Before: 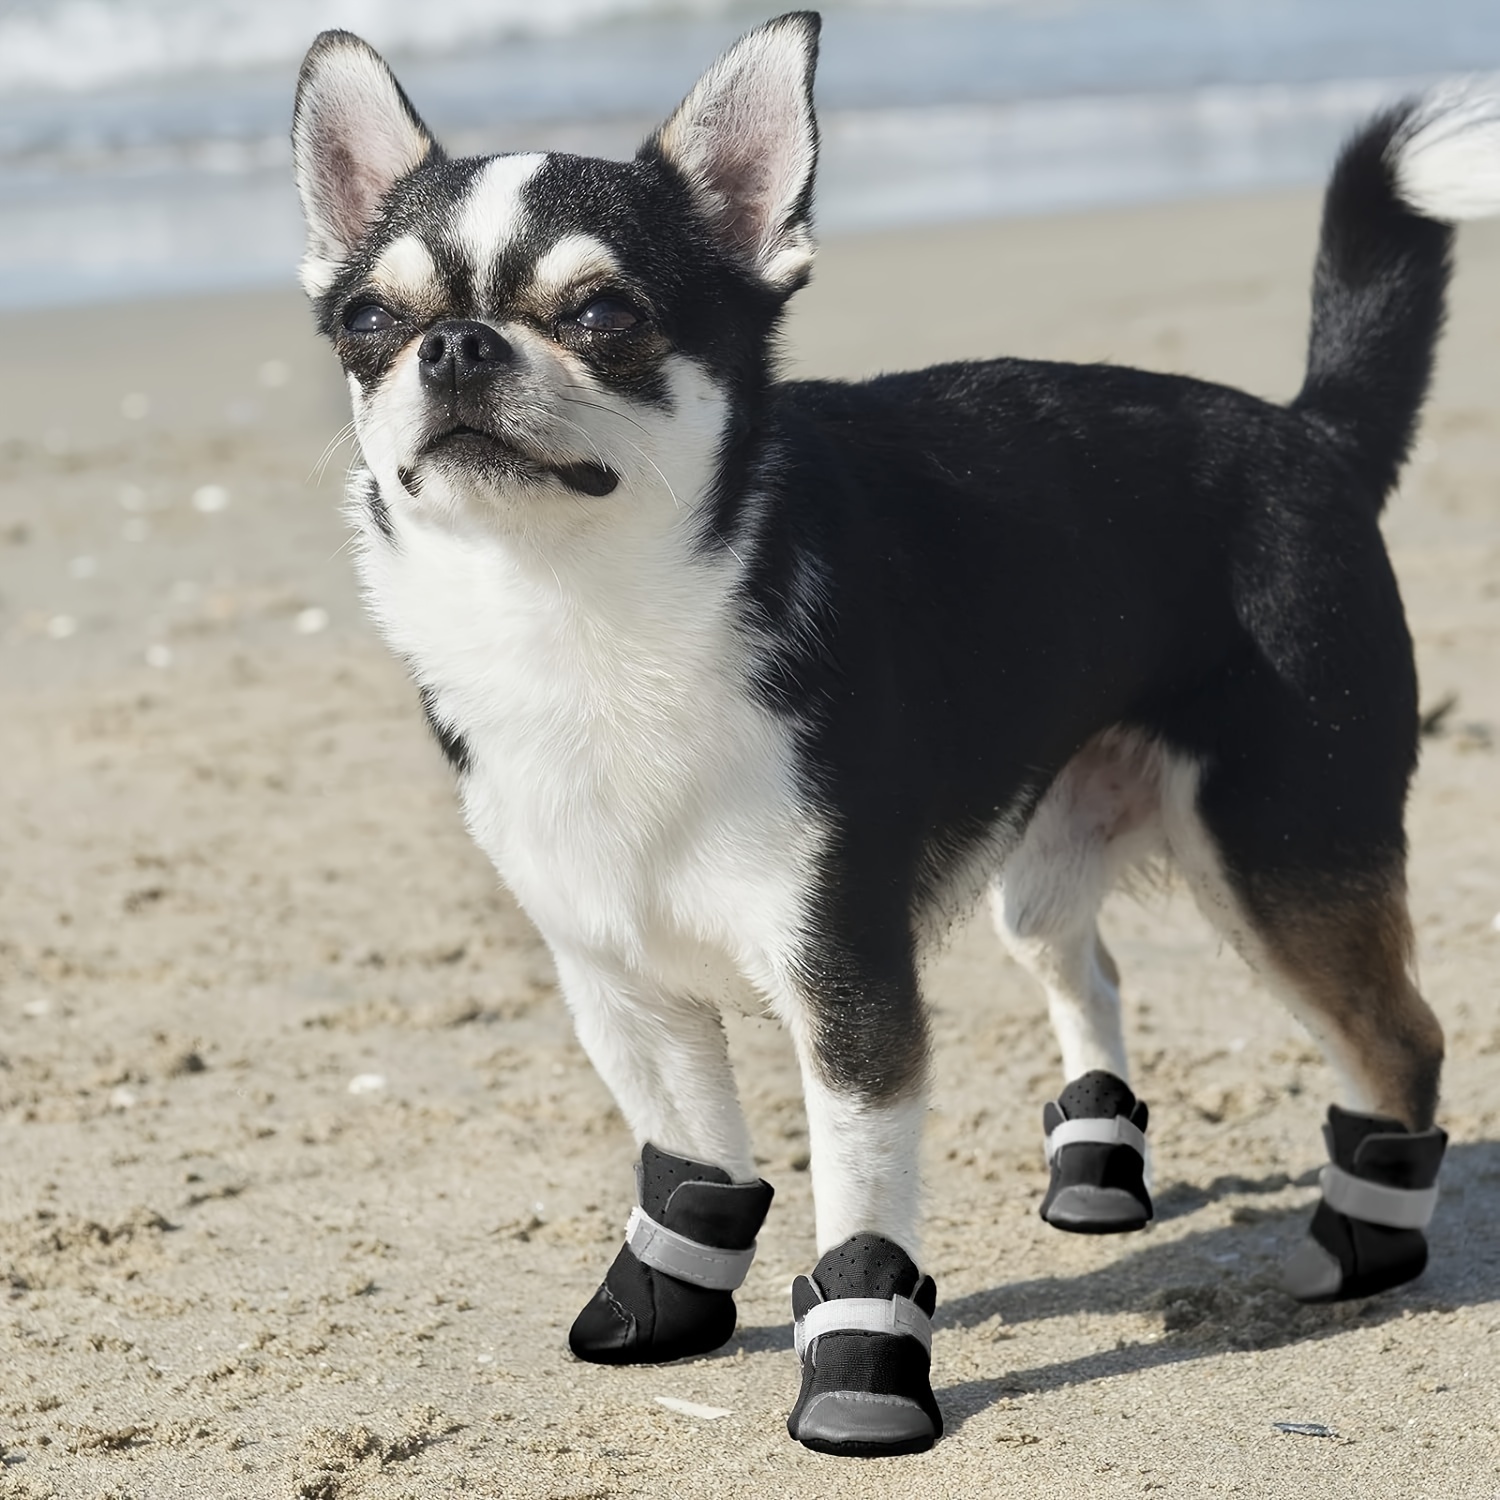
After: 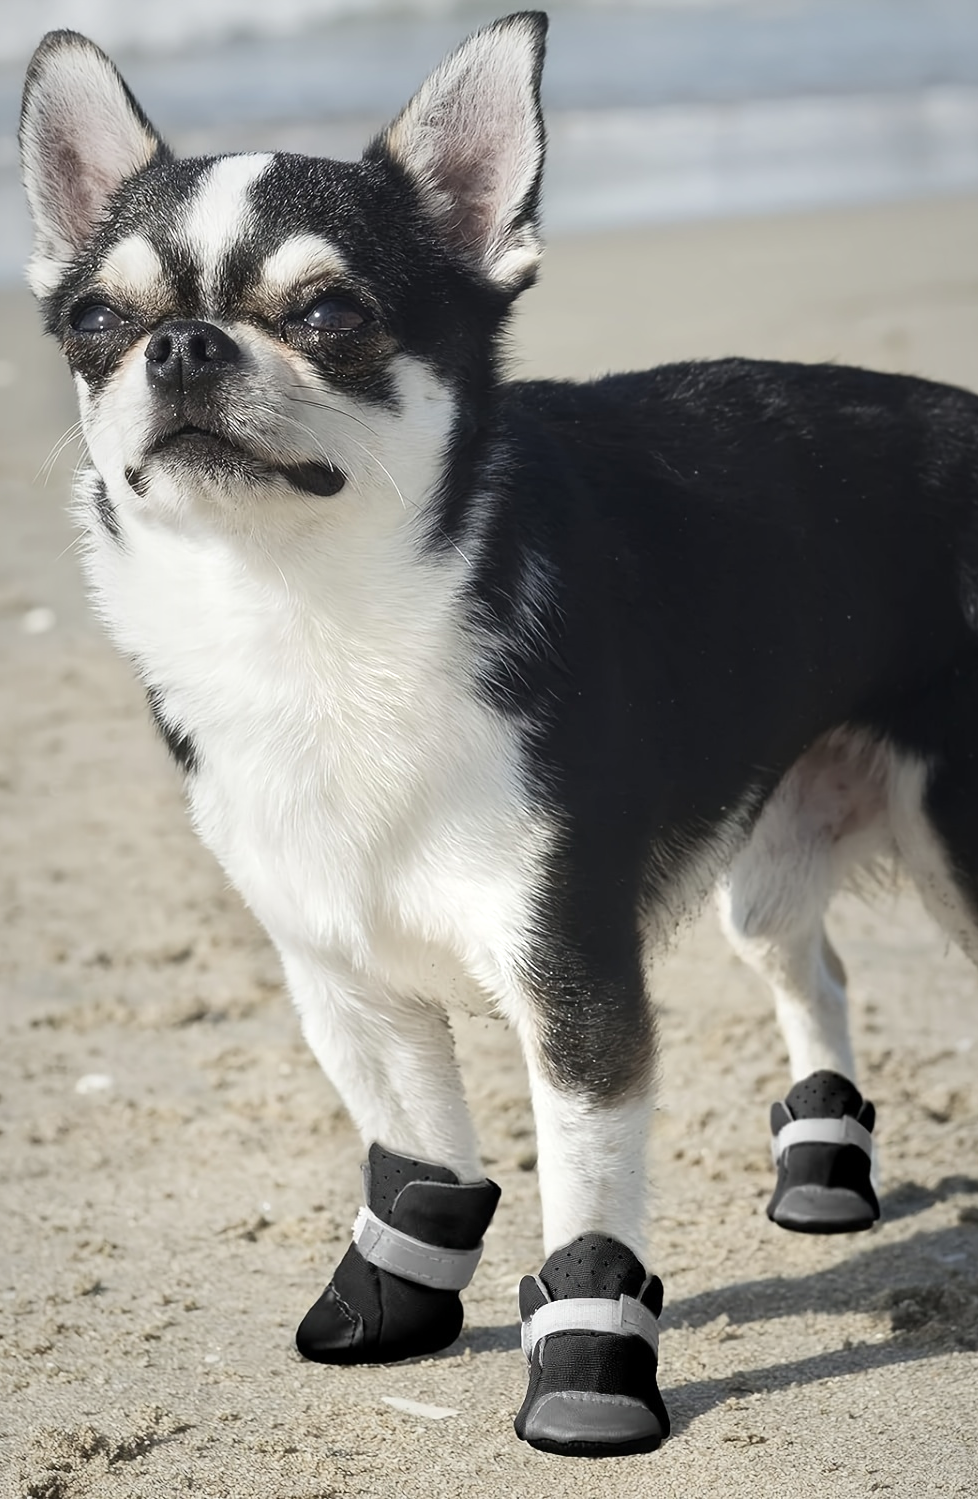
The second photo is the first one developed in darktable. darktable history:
vignetting: fall-off start 17.52%, fall-off radius 137.18%, brightness -0.431, saturation -0.203, width/height ratio 0.624, shape 0.589
crop and rotate: left 18.255%, right 16.511%
exposure: exposure 0.296 EV, compensate highlight preservation false
